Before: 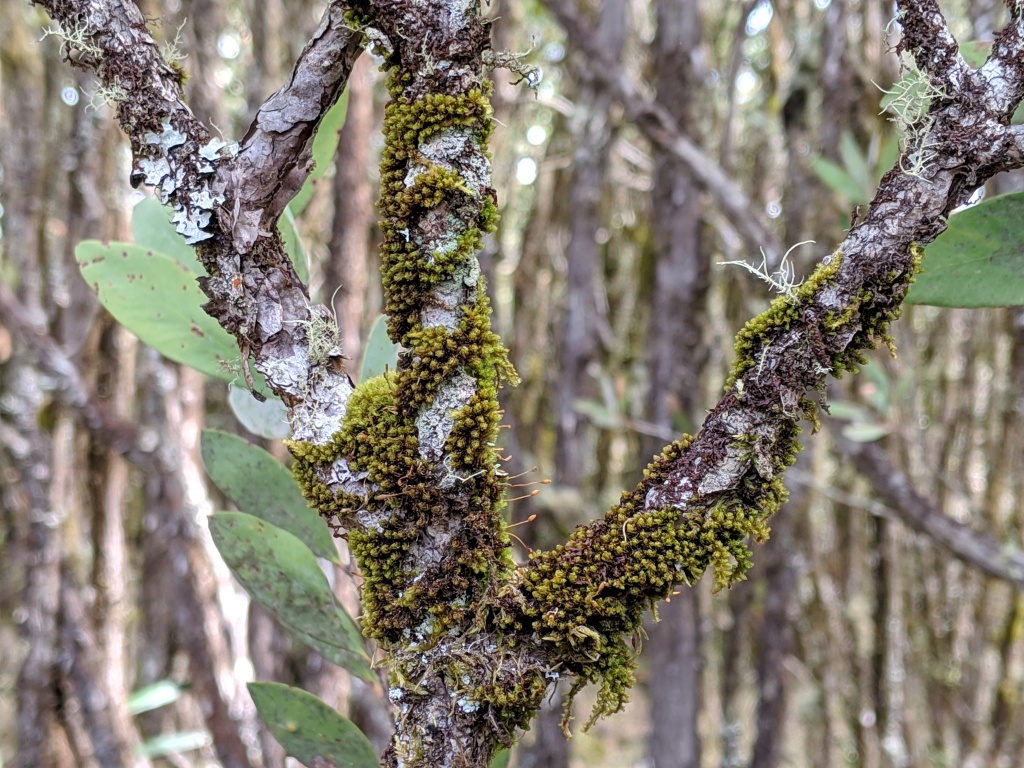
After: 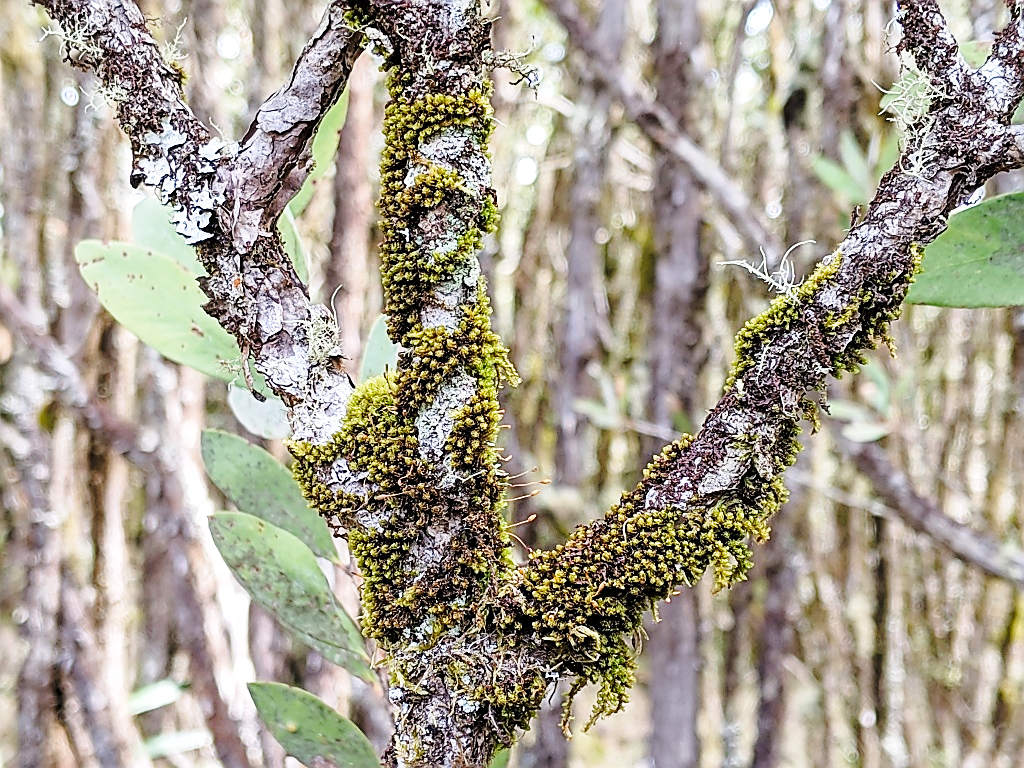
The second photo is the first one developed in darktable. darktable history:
sharpen: radius 1.349, amount 1.267, threshold 0.763
base curve: curves: ch0 [(0, 0) (0.028, 0.03) (0.121, 0.232) (0.46, 0.748) (0.859, 0.968) (1, 1)], preserve colors none
